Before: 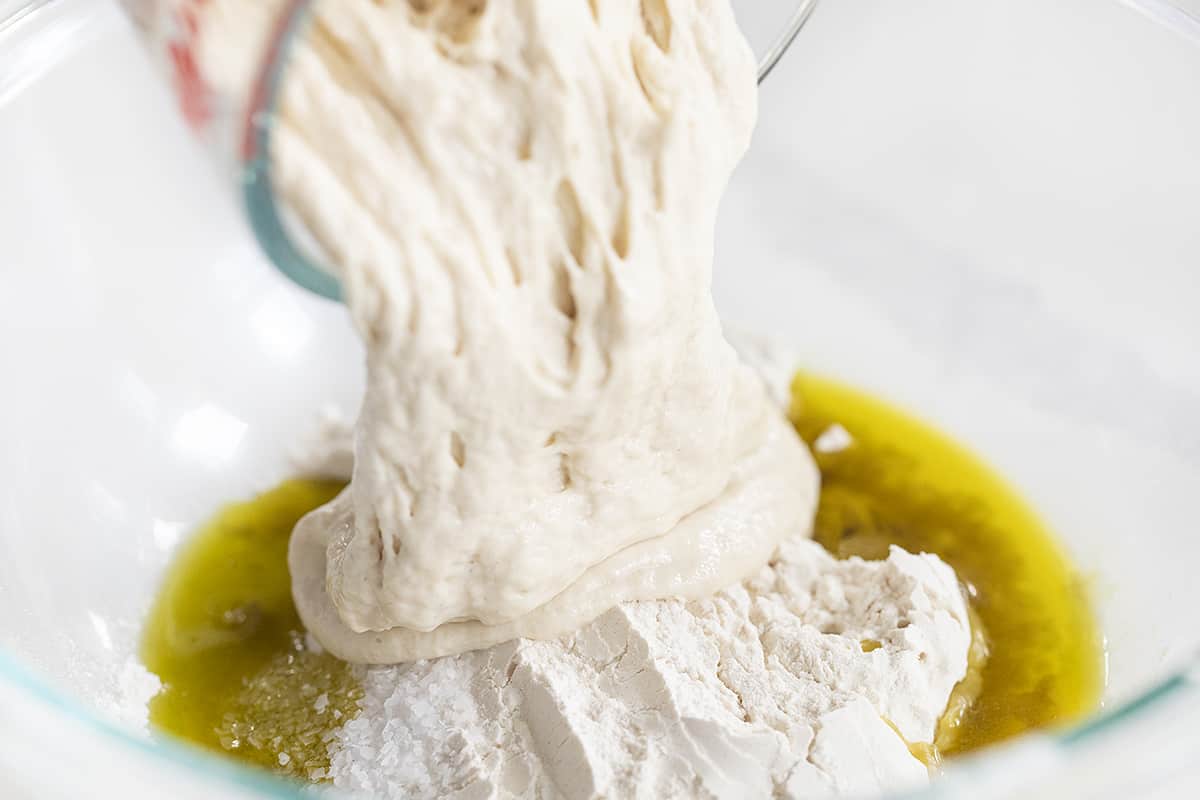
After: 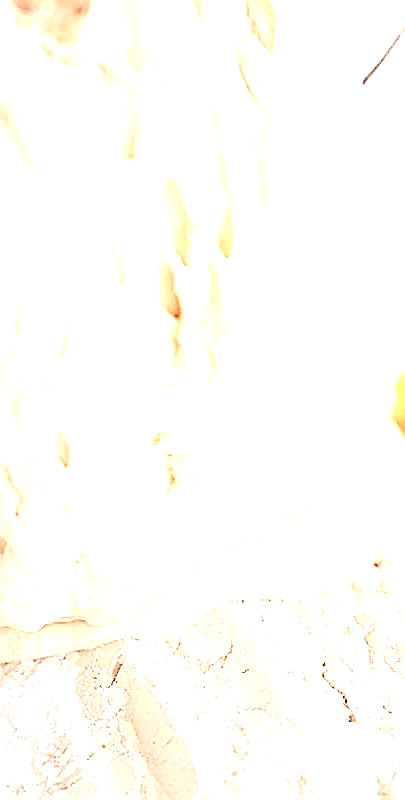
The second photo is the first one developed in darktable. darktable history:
crop: left 32.967%, right 33.243%
exposure: exposure 2.223 EV, compensate highlight preservation false
color correction: highlights a* 9.13, highlights b* 8.78, shadows a* 39.93, shadows b* 39.87, saturation 0.798
vignetting: fall-off start 16.13%, fall-off radius 100.33%, brightness -0.186, saturation -0.297, width/height ratio 0.715
tone curve: curves: ch0 [(0, 0) (0.091, 0.066) (0.184, 0.16) (0.491, 0.519) (0.748, 0.765) (1, 0.919)]; ch1 [(0, 0) (0.179, 0.173) (0.322, 0.32) (0.424, 0.424) (0.502, 0.5) (0.56, 0.575) (0.631, 0.675) (0.777, 0.806) (1, 1)]; ch2 [(0, 0) (0.434, 0.447) (0.497, 0.498) (0.539, 0.566) (0.676, 0.691) (1, 1)], color space Lab, independent channels
sharpen: amount 1.982
